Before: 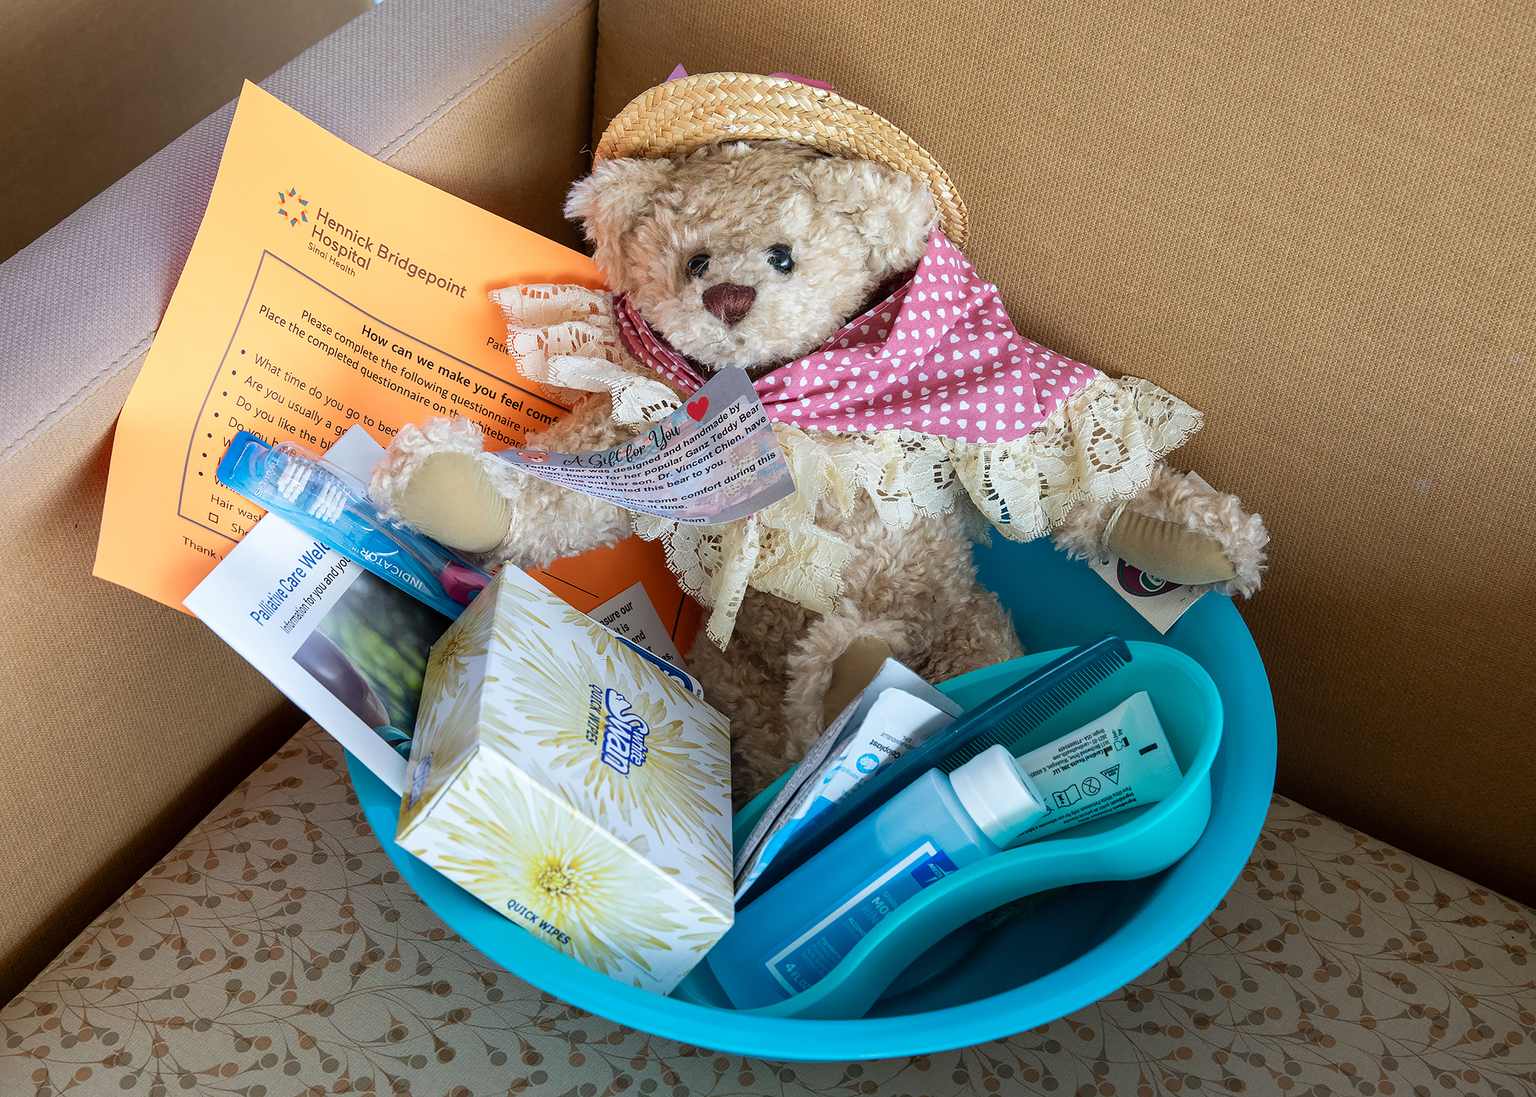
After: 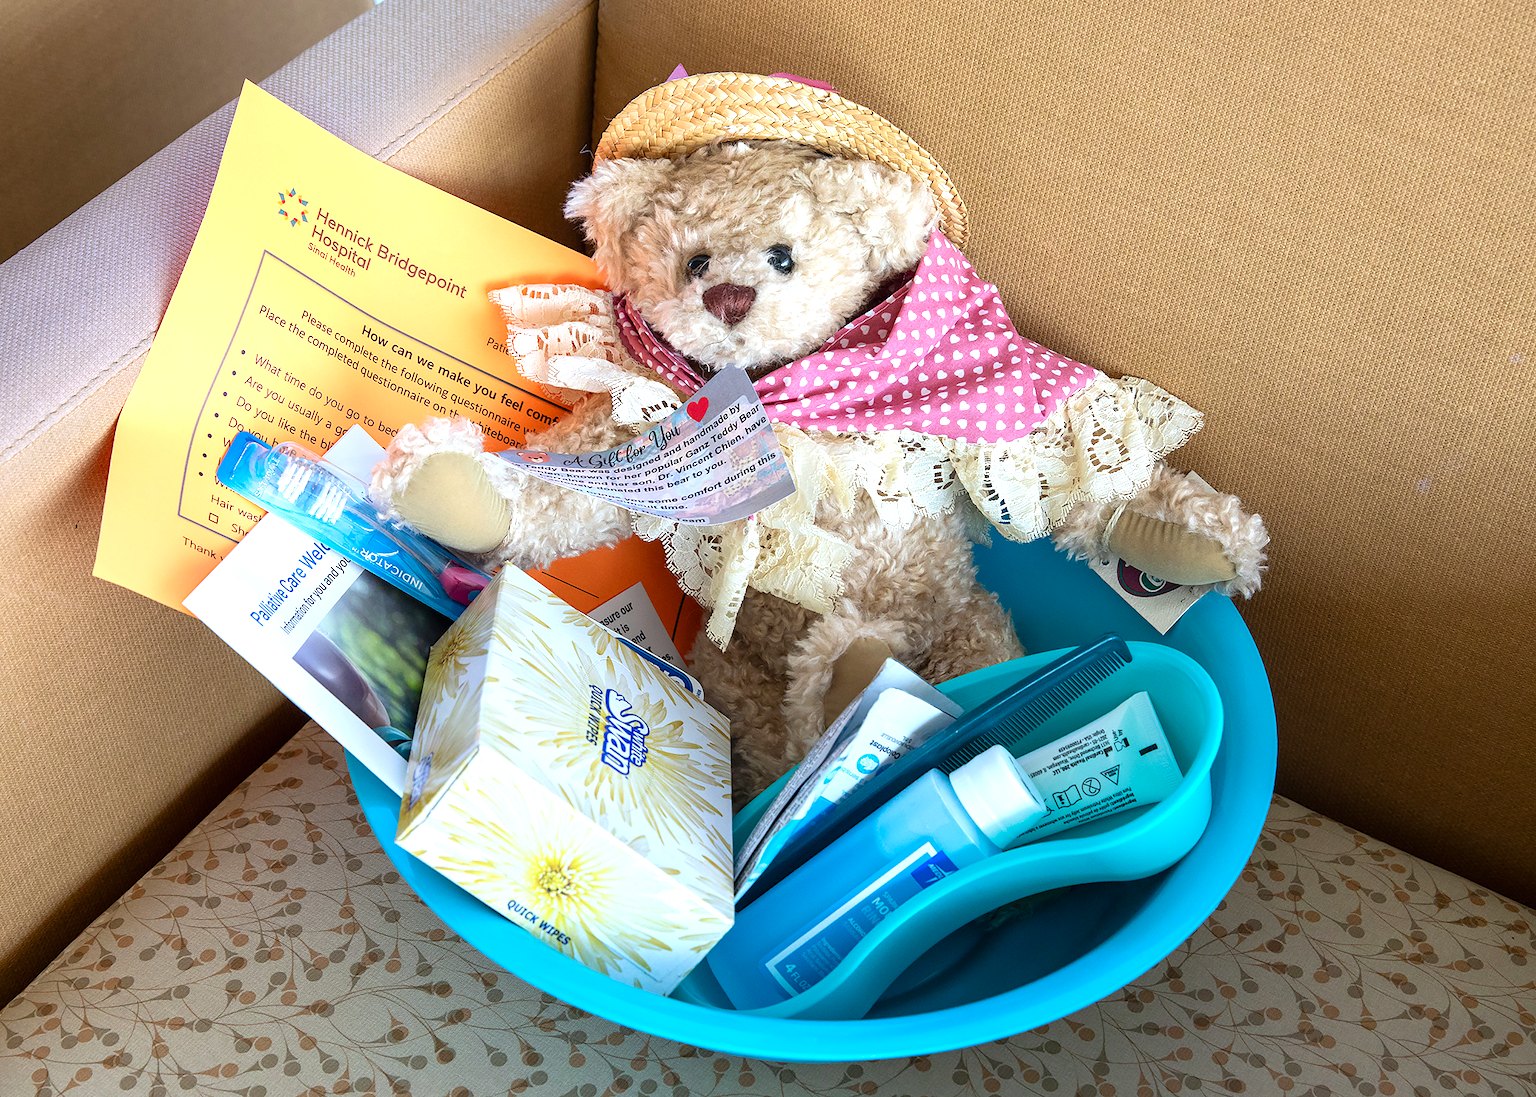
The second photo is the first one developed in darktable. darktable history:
contrast brightness saturation: contrast 0.04, saturation 0.07
exposure: black level correction 0, exposure 0.6 EV, compensate highlight preservation false
white balance: red 0.988, blue 1.017
